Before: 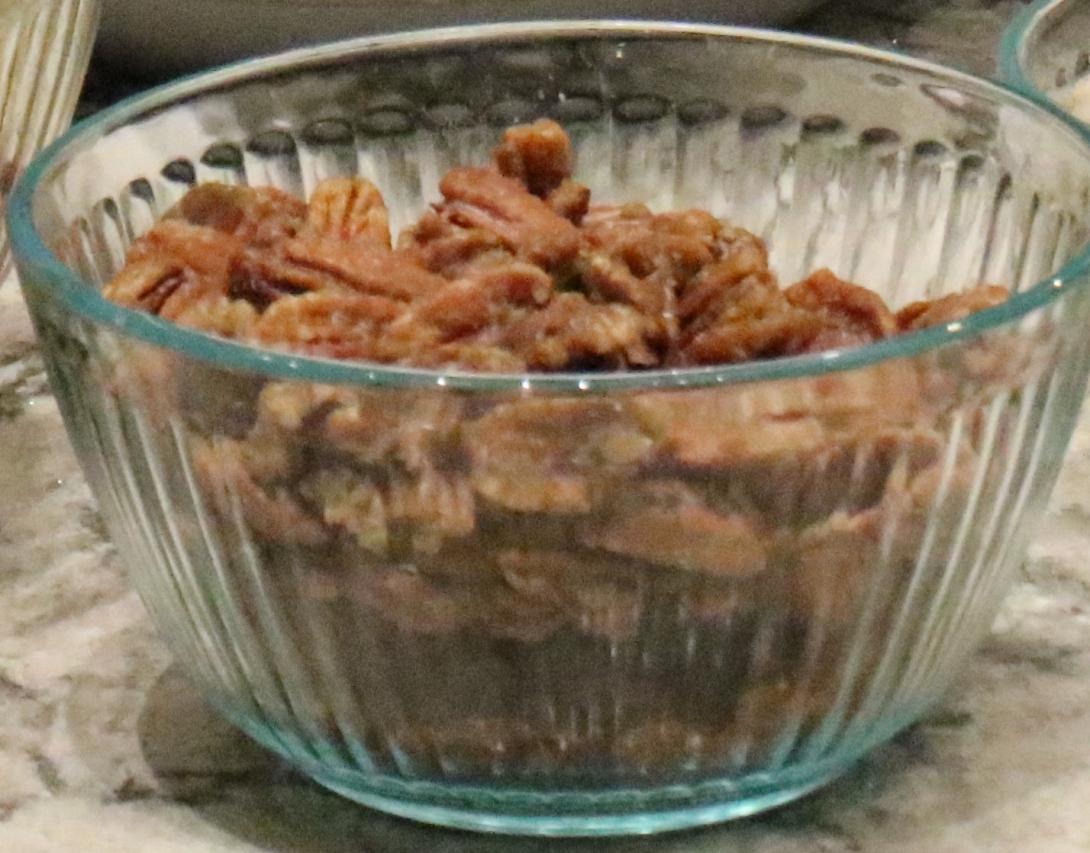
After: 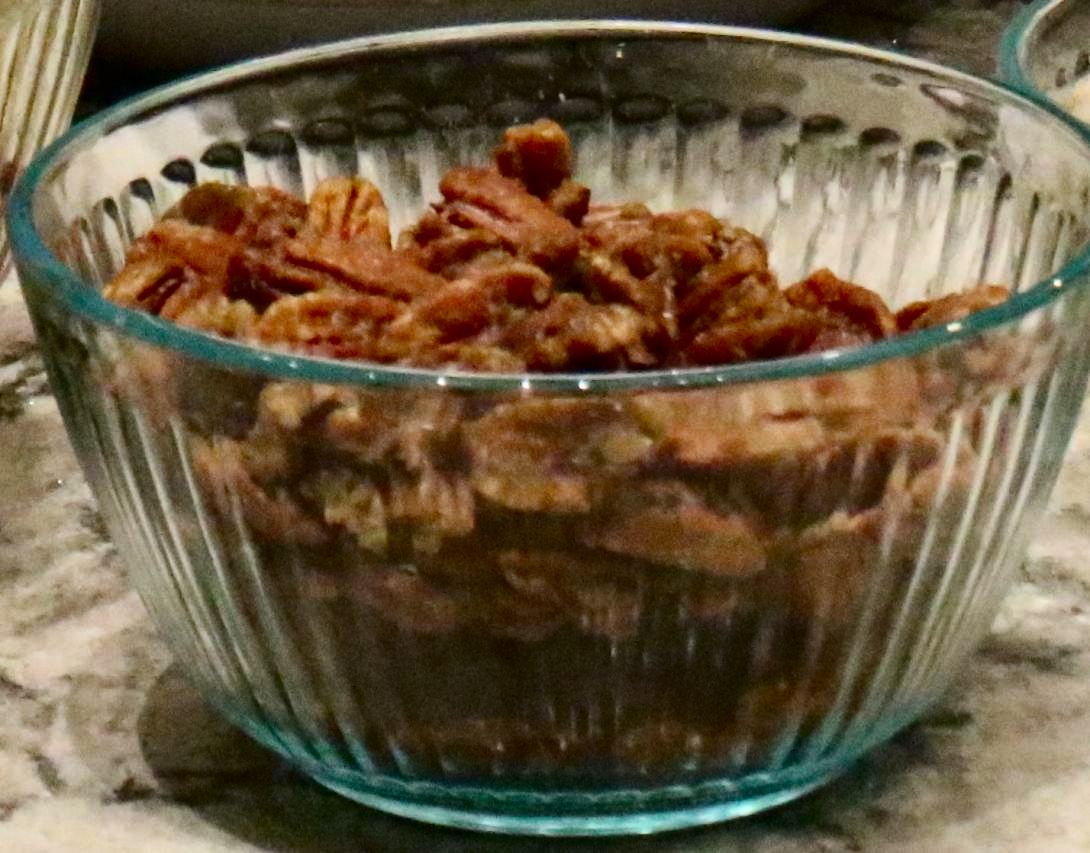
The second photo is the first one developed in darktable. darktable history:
contrast brightness saturation: contrast 0.22, brightness -0.19, saturation 0.24
contrast equalizer: y [[0.5 ×6], [0.5 ×6], [0.5, 0.5, 0.501, 0.545, 0.707, 0.863], [0 ×6], [0 ×6]]
